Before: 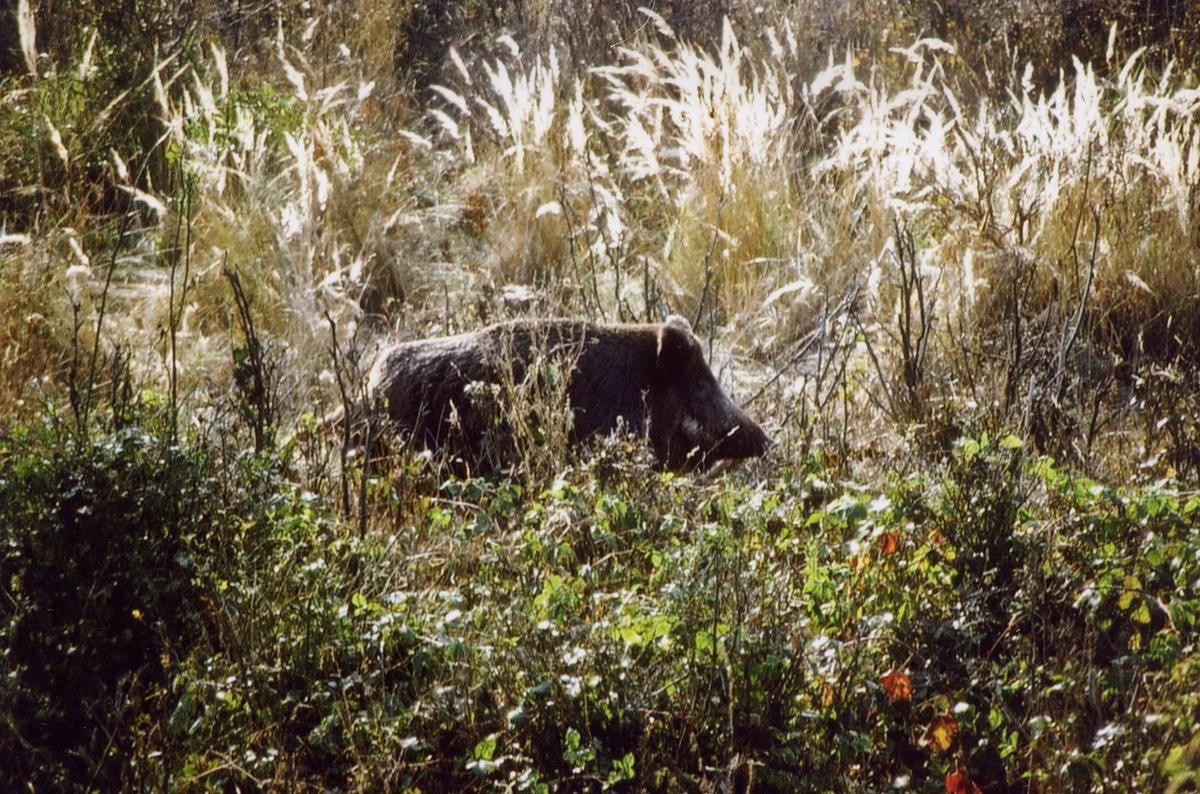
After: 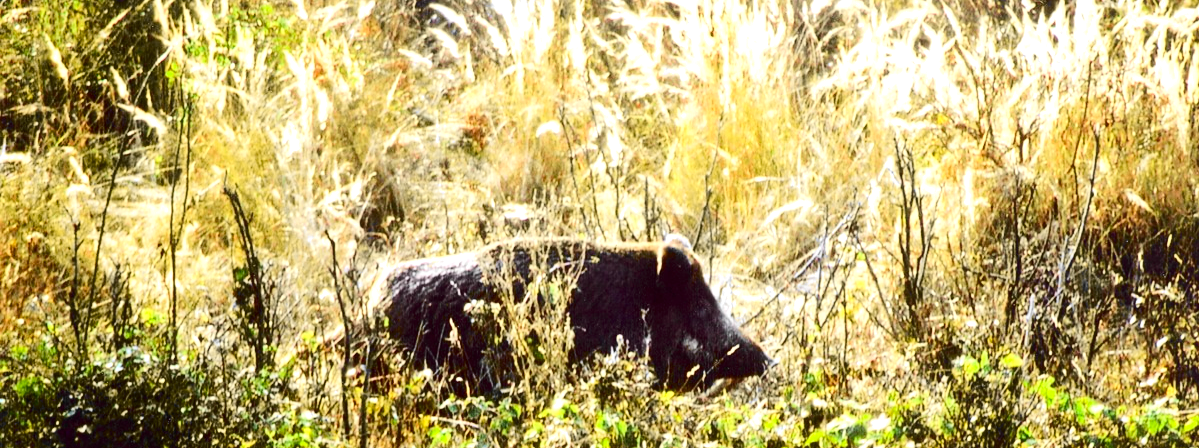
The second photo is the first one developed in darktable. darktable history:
tone curve: curves: ch0 [(0, 0) (0.071, 0.047) (0.266, 0.26) (0.483, 0.554) (0.753, 0.811) (1, 0.983)]; ch1 [(0, 0) (0.346, 0.307) (0.408, 0.387) (0.463, 0.465) (0.482, 0.493) (0.502, 0.499) (0.517, 0.502) (0.55, 0.548) (0.597, 0.61) (0.651, 0.698) (1, 1)]; ch2 [(0, 0) (0.346, 0.34) (0.434, 0.46) (0.485, 0.494) (0.5, 0.498) (0.517, 0.506) (0.526, 0.545) (0.583, 0.61) (0.625, 0.659) (1, 1)], color space Lab, independent channels, preserve colors none
crop and rotate: top 10.438%, bottom 33.086%
exposure: black level correction 0, exposure 1 EV, compensate highlight preservation false
contrast brightness saturation: contrast 0.173, saturation 0.296
